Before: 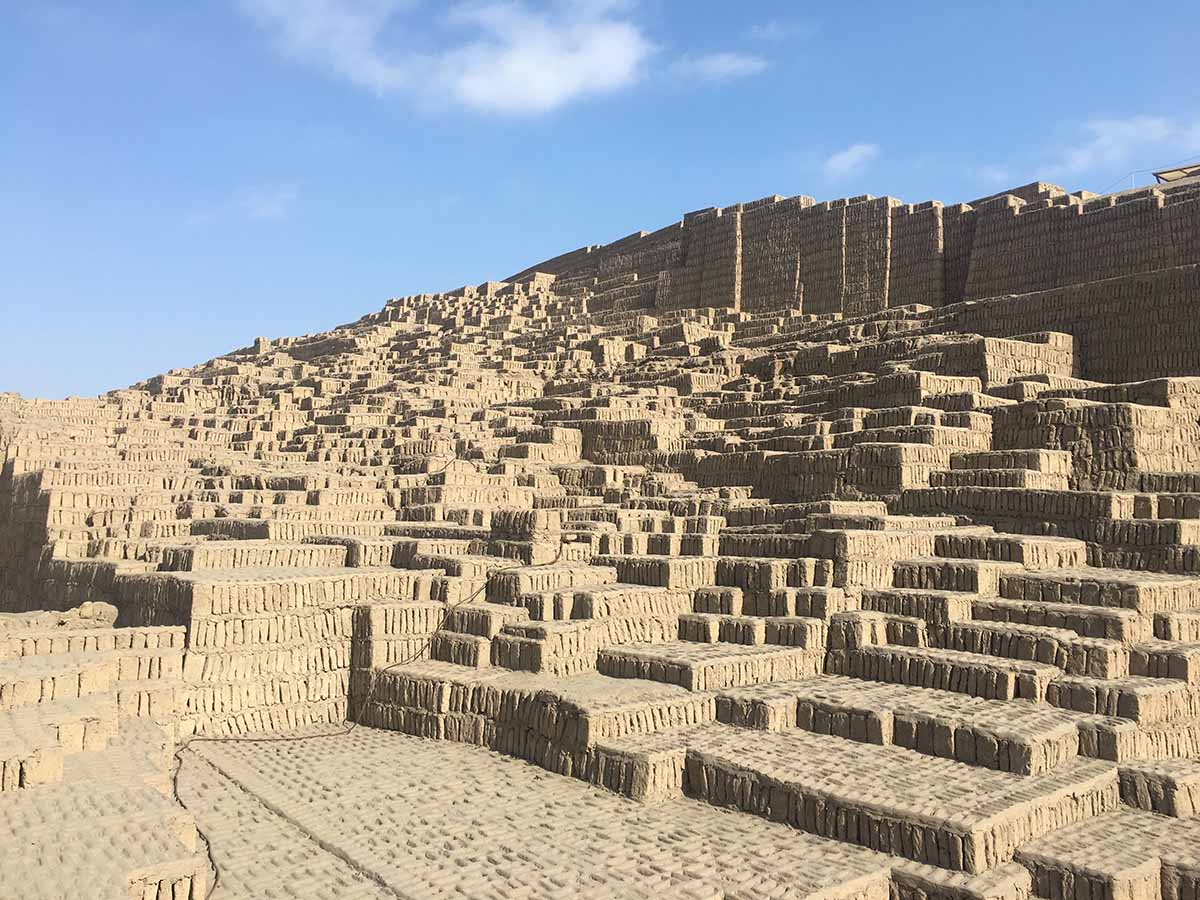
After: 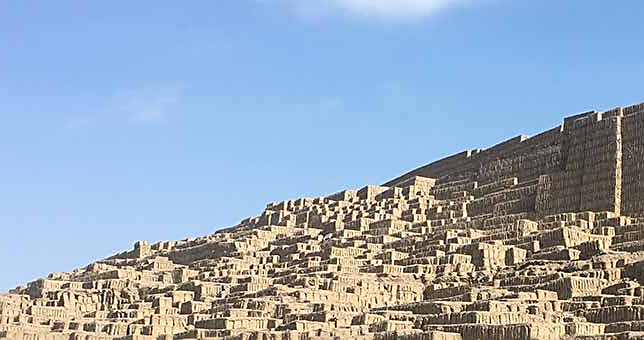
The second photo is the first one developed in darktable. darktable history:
sharpen: on, module defaults
crop: left 10.078%, top 10.678%, right 36.181%, bottom 51.491%
